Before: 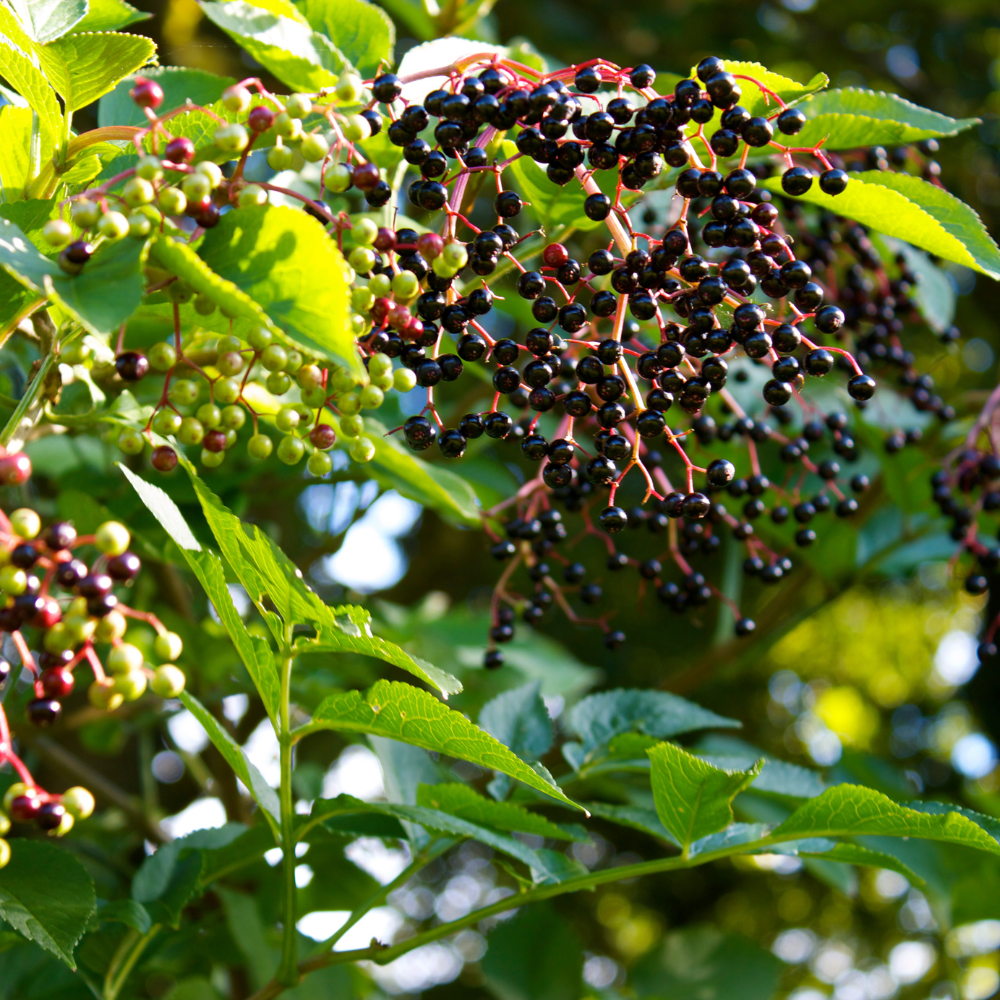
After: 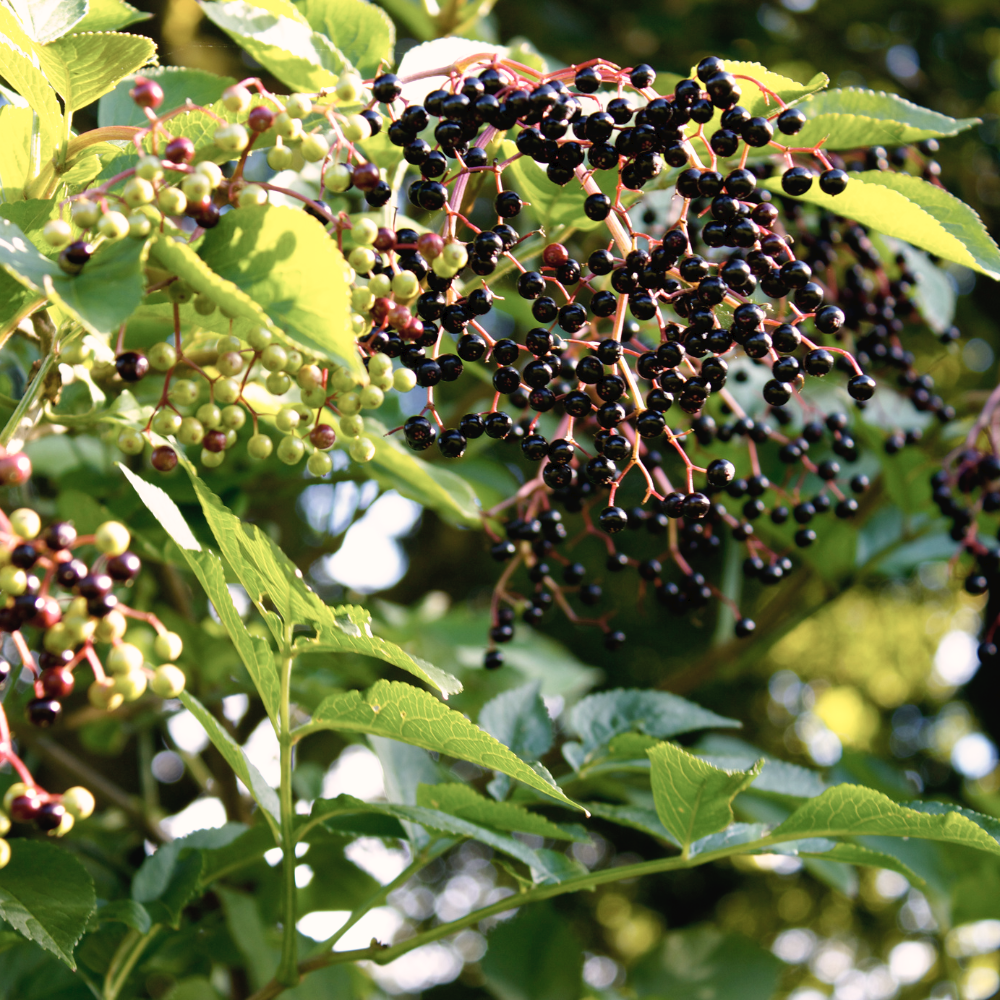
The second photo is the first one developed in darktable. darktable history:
tone curve: curves: ch0 [(0, 0) (0.003, 0.022) (0.011, 0.025) (0.025, 0.025) (0.044, 0.029) (0.069, 0.042) (0.1, 0.068) (0.136, 0.118) (0.177, 0.176) (0.224, 0.233) (0.277, 0.299) (0.335, 0.371) (0.399, 0.448) (0.468, 0.526) (0.543, 0.605) (0.623, 0.684) (0.709, 0.775) (0.801, 0.869) (0.898, 0.957) (1, 1)], preserve colors none
color correction: highlights a* 5.59, highlights b* 5.24, saturation 0.68
